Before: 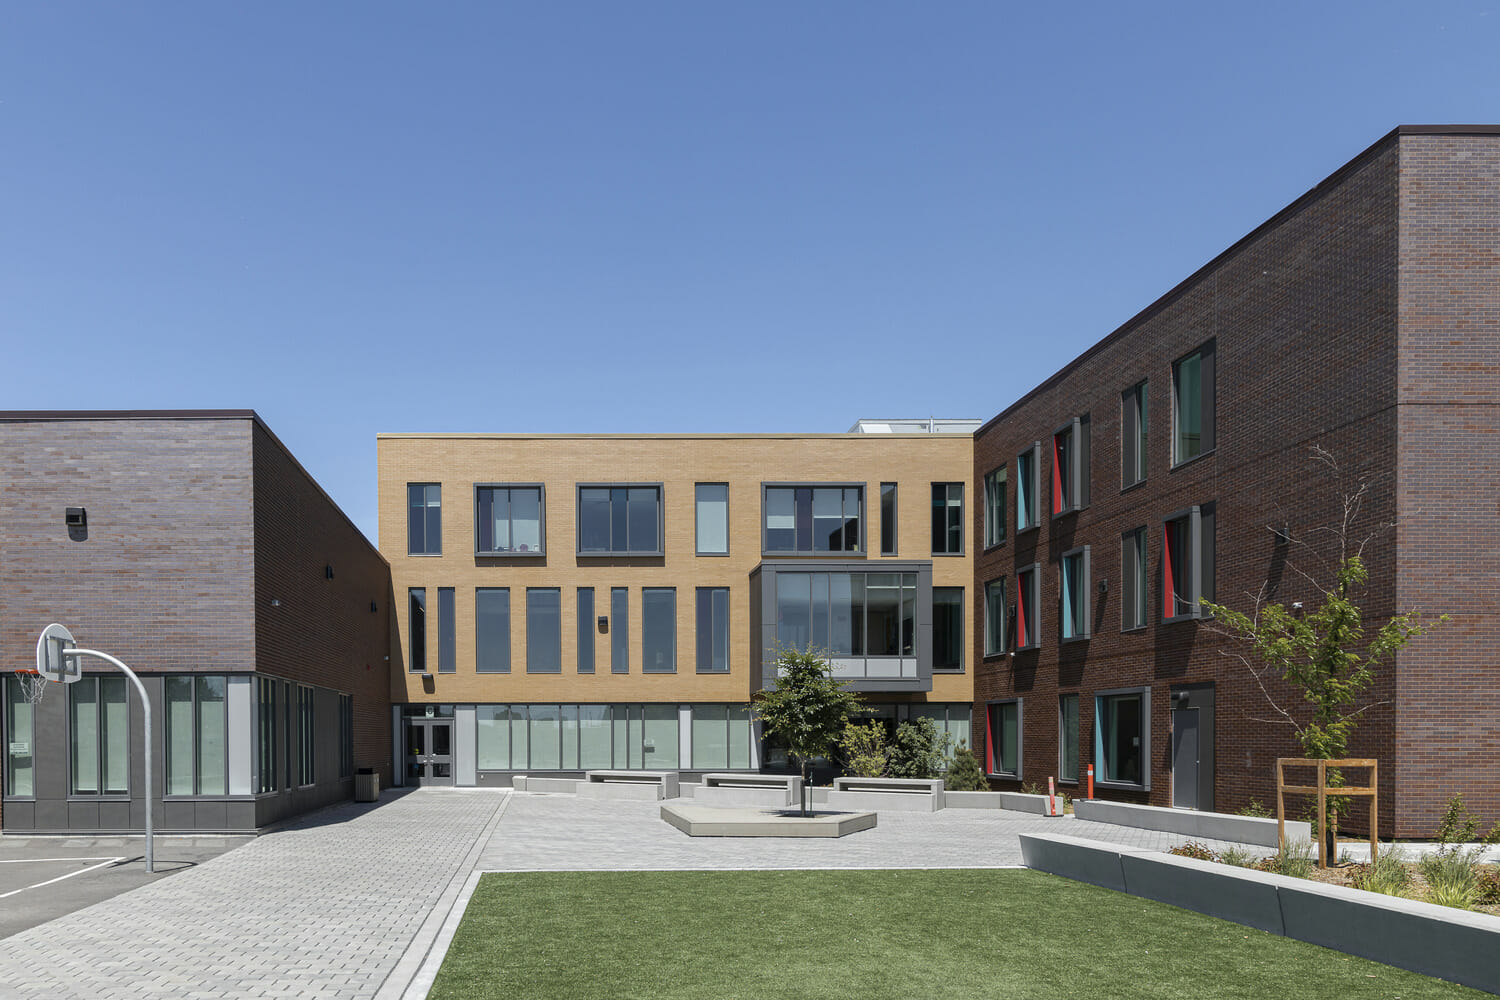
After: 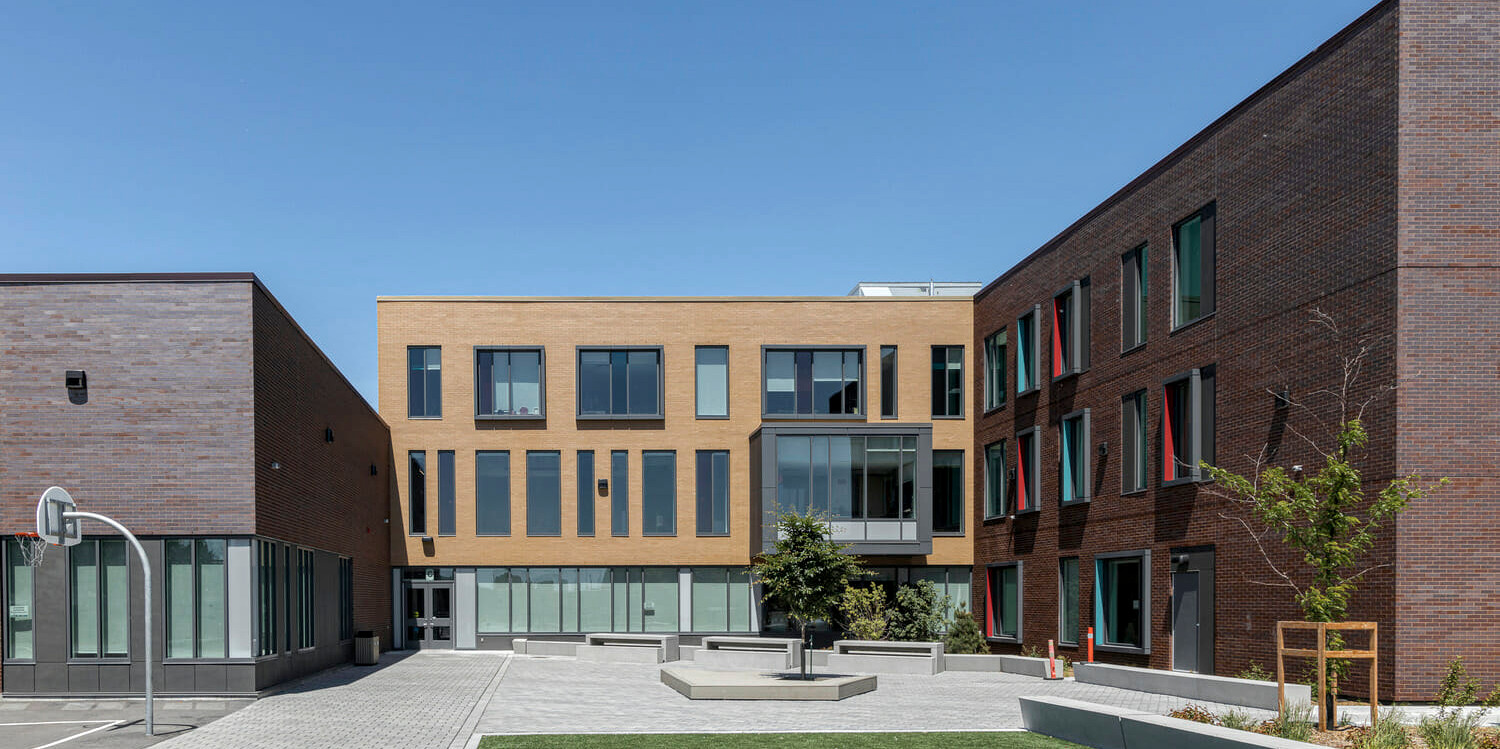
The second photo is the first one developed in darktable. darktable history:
crop: top 13.778%, bottom 11.258%
local contrast: on, module defaults
